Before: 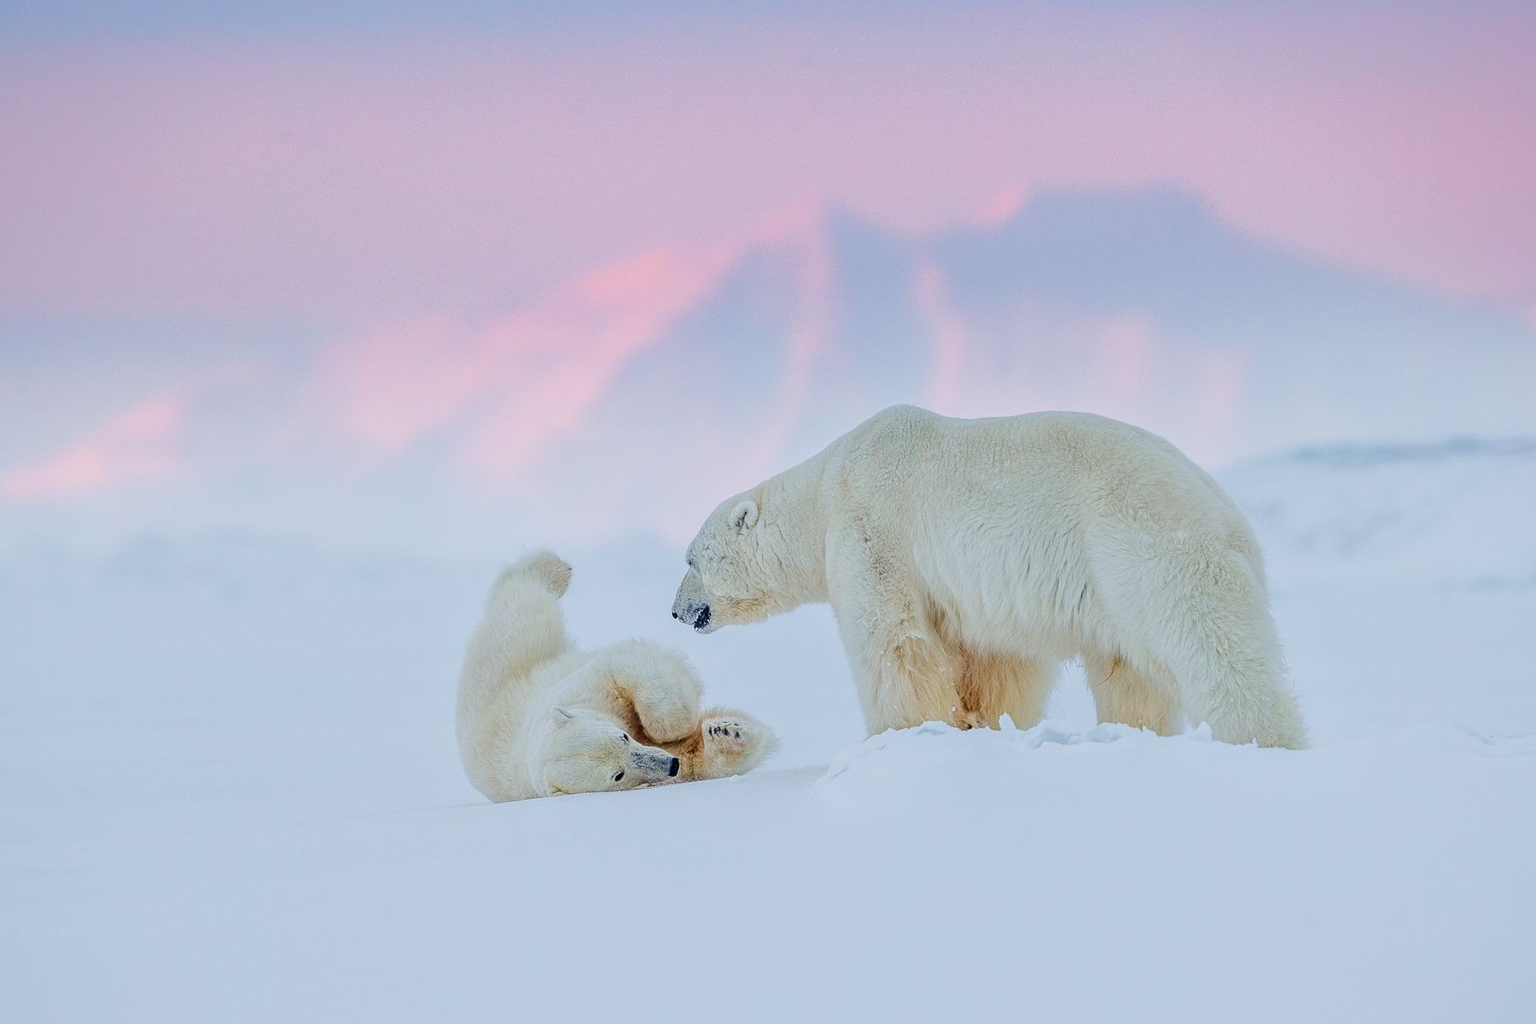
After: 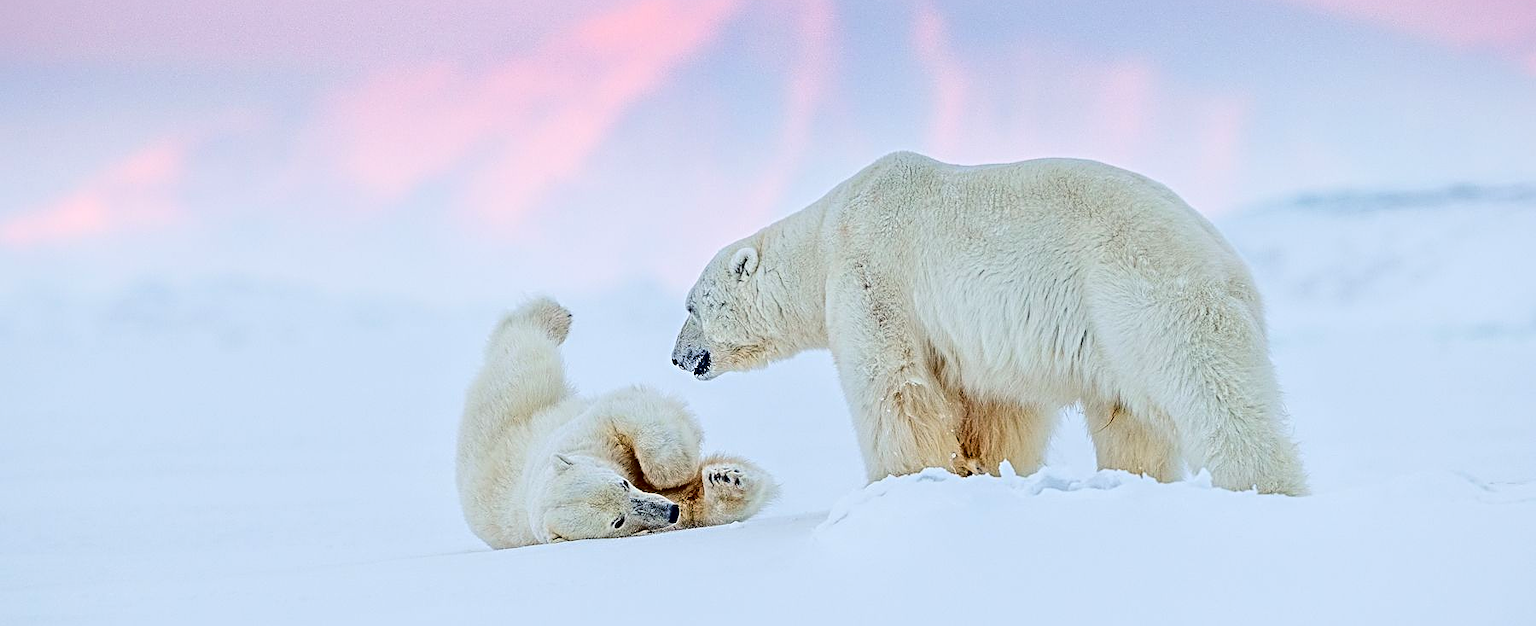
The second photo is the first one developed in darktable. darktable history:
exposure: exposure 0.203 EV, compensate exposure bias true, compensate highlight preservation false
sharpen: radius 4.923
crop and rotate: top 24.822%, bottom 14.007%
contrast brightness saturation: contrast 0.199, brightness -0.104, saturation 0.101
